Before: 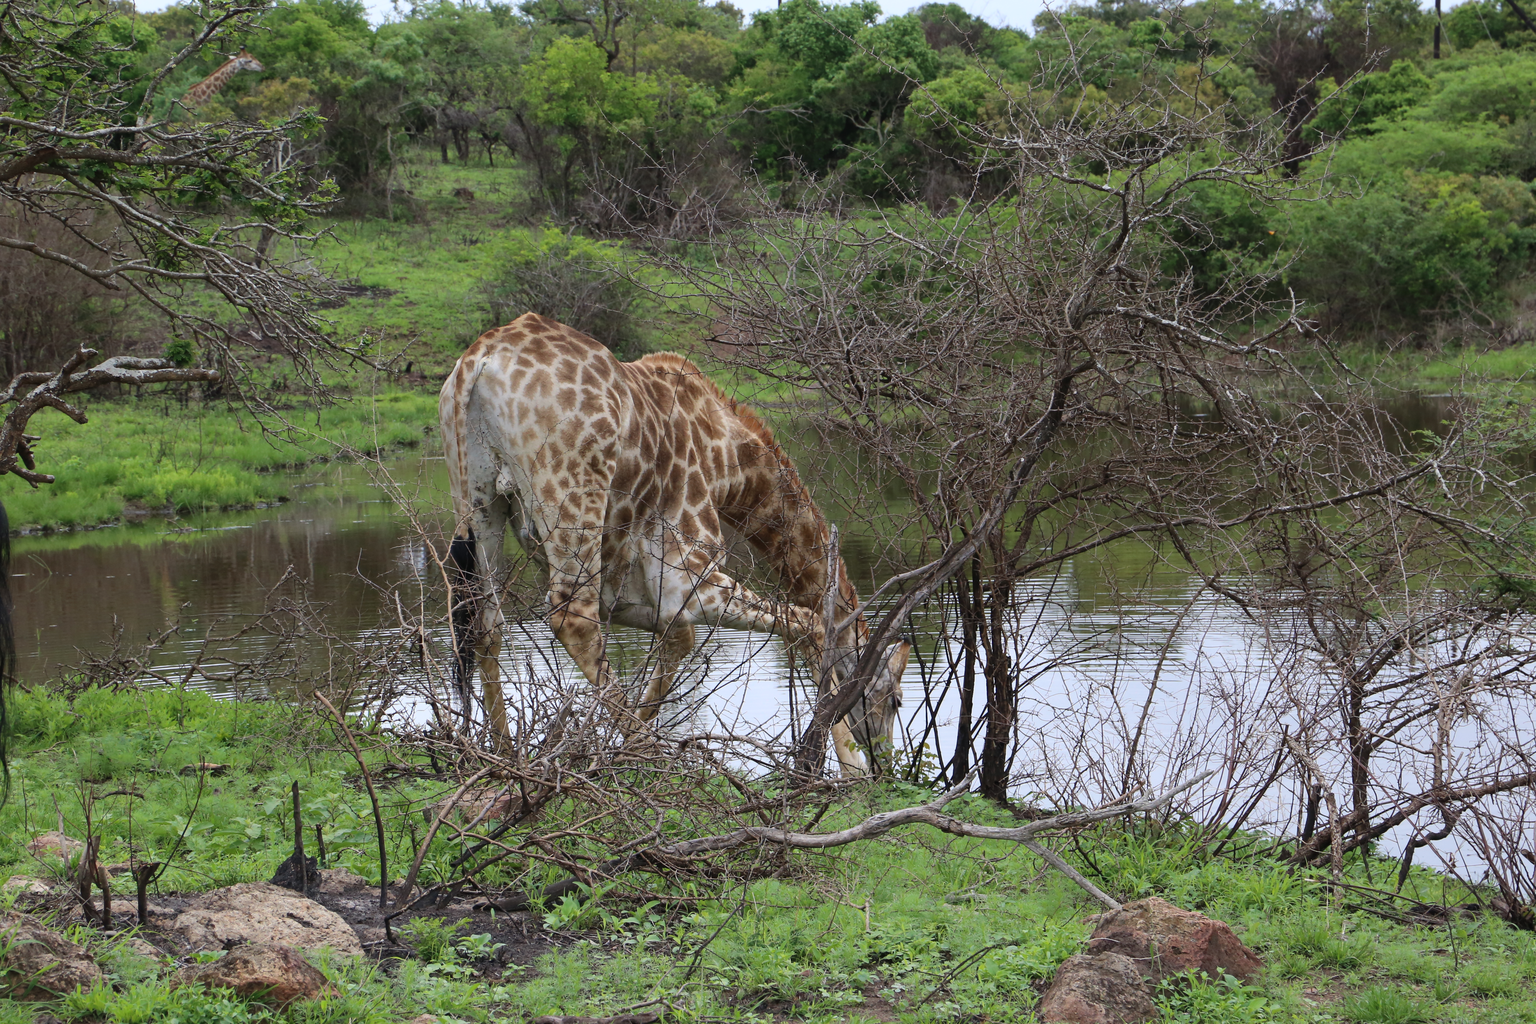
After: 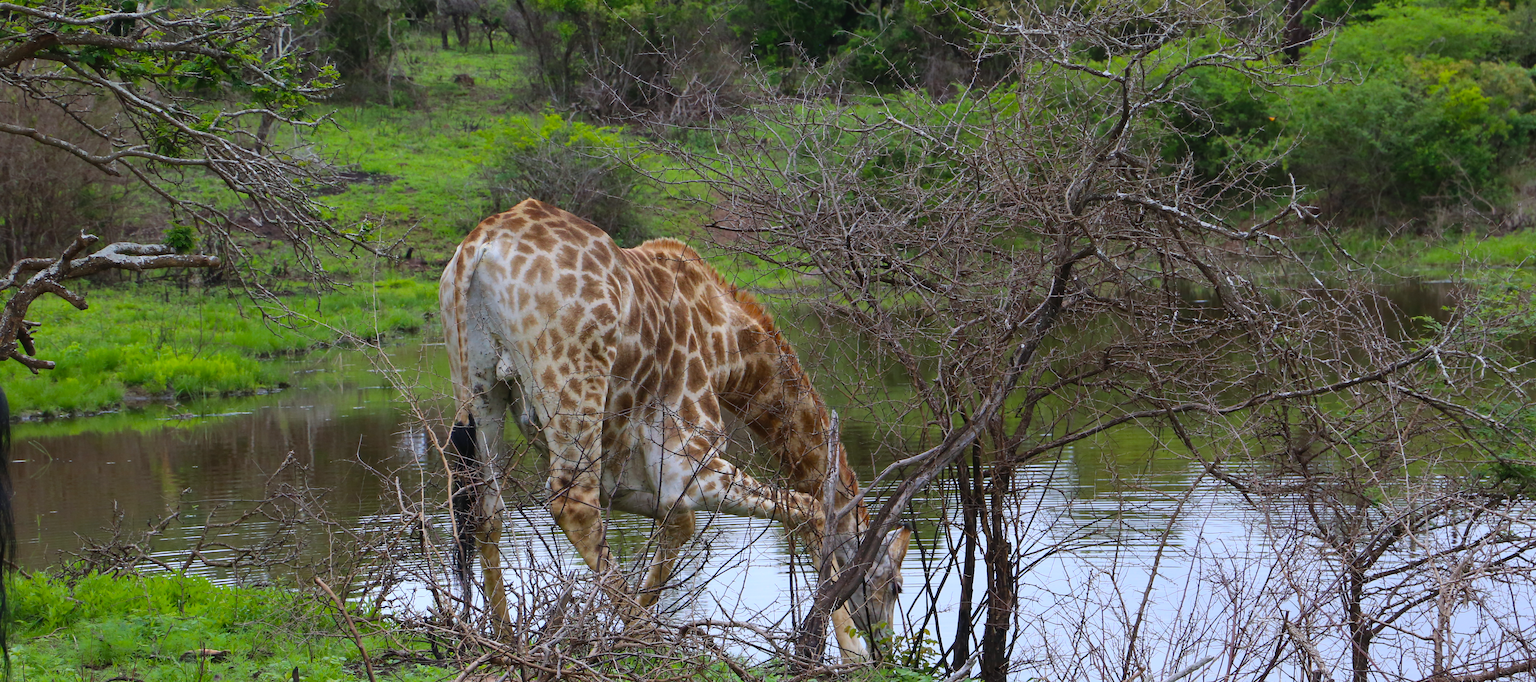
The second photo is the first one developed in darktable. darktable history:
color balance rgb: perceptual saturation grading › global saturation 30%, global vibrance 20%
white balance: red 0.976, blue 1.04
crop: top 11.166%, bottom 22.168%
